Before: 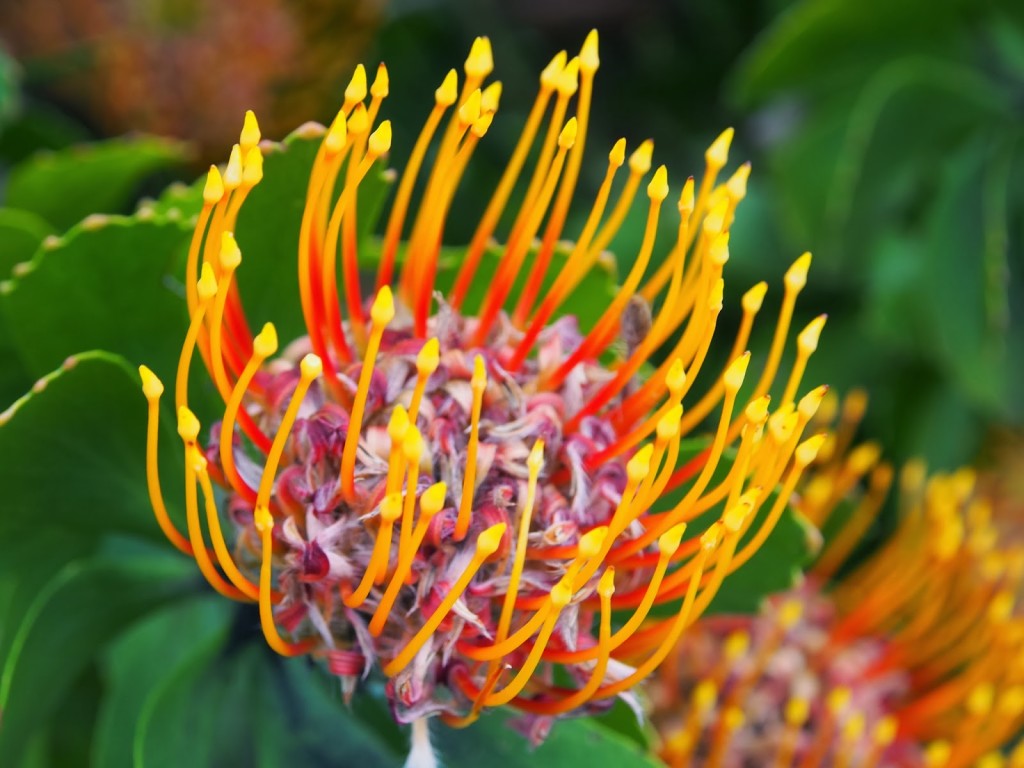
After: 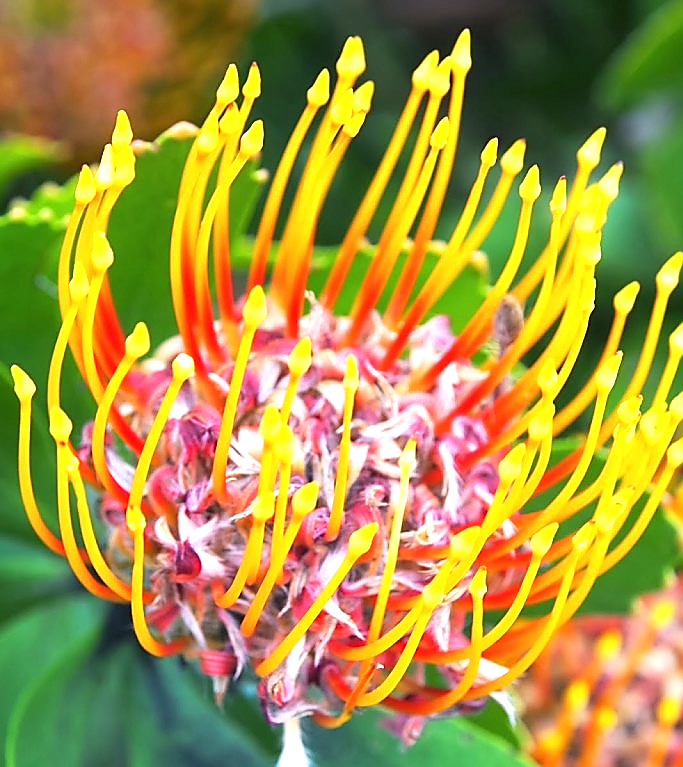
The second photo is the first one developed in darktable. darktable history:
sharpen: radius 1.361, amount 1.257, threshold 0.809
crop and rotate: left 12.568%, right 20.731%
exposure: black level correction 0, exposure 1.1 EV, compensate exposure bias true, compensate highlight preservation false
